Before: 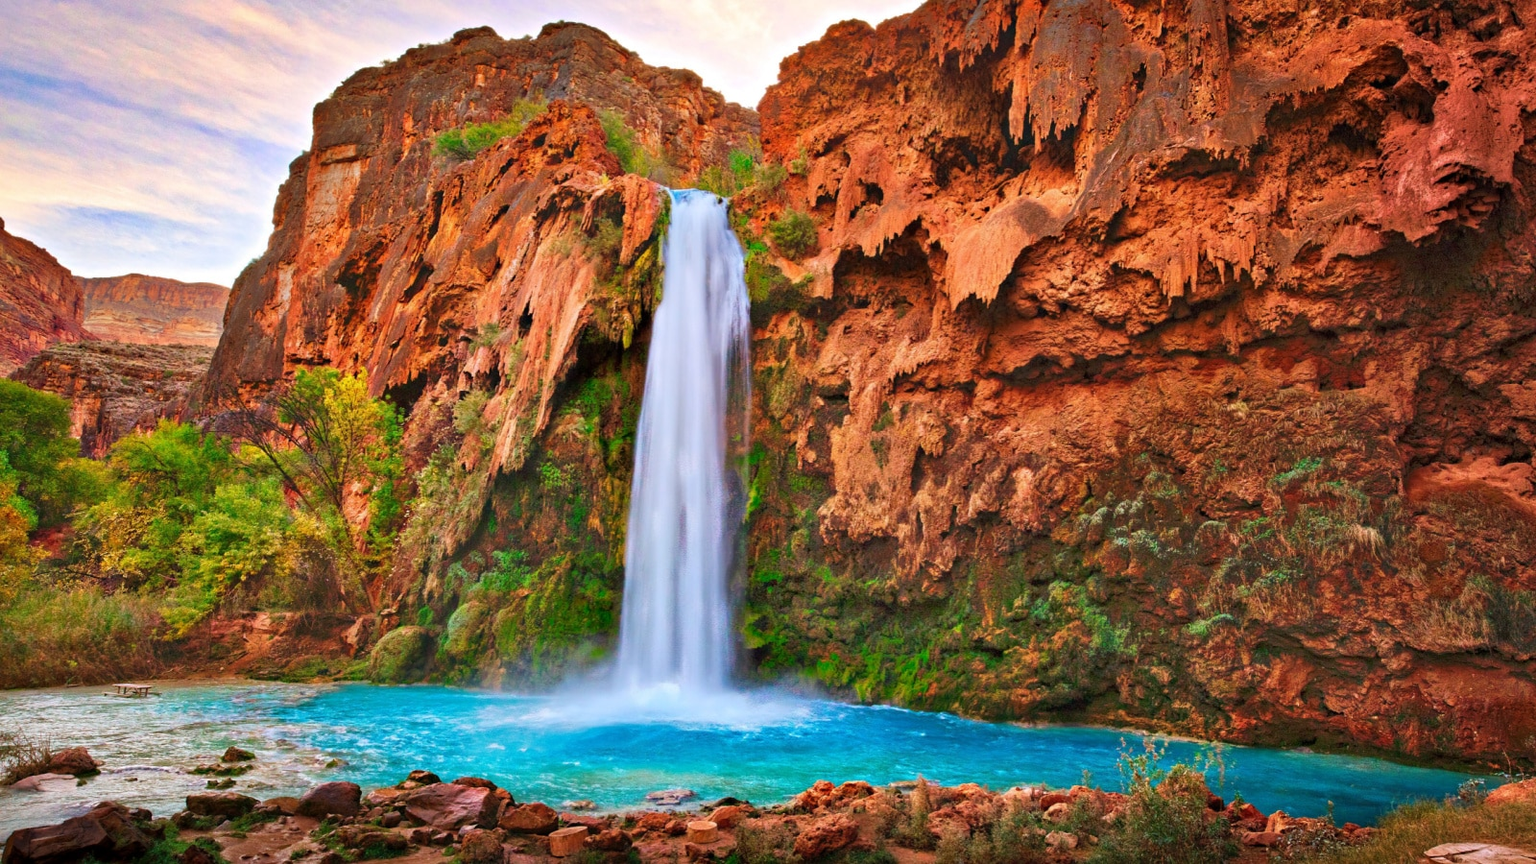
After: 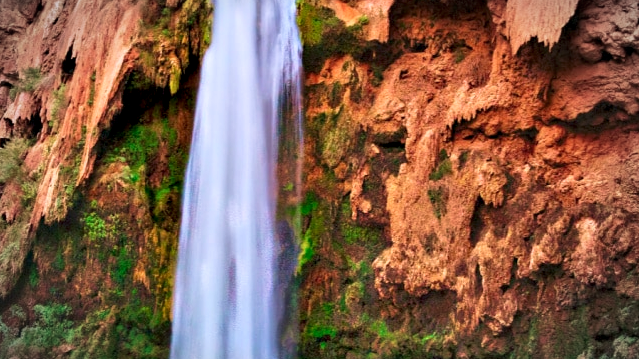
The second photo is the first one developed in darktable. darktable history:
white balance: red 1.004, blue 1.024
color calibration: illuminant same as pipeline (D50), adaptation none (bypass), gamut compression 1.72
vignetting: fall-off start 79.43%, saturation -0.649, width/height ratio 1.327, unbound false
crop: left 30%, top 30%, right 30%, bottom 30%
velvia: on, module defaults
contrast equalizer: octaves 7, y [[0.6 ×6], [0.55 ×6], [0 ×6], [0 ×6], [0 ×6]], mix 0.53
